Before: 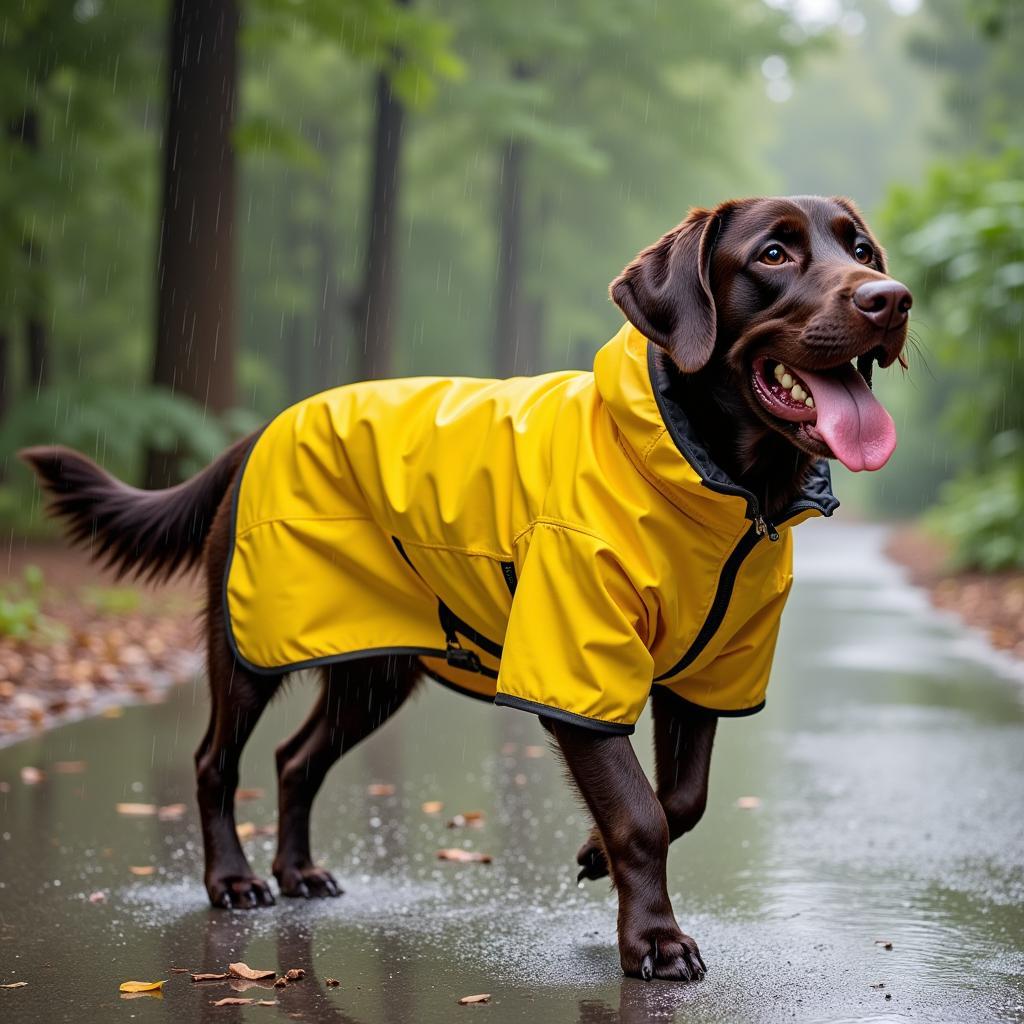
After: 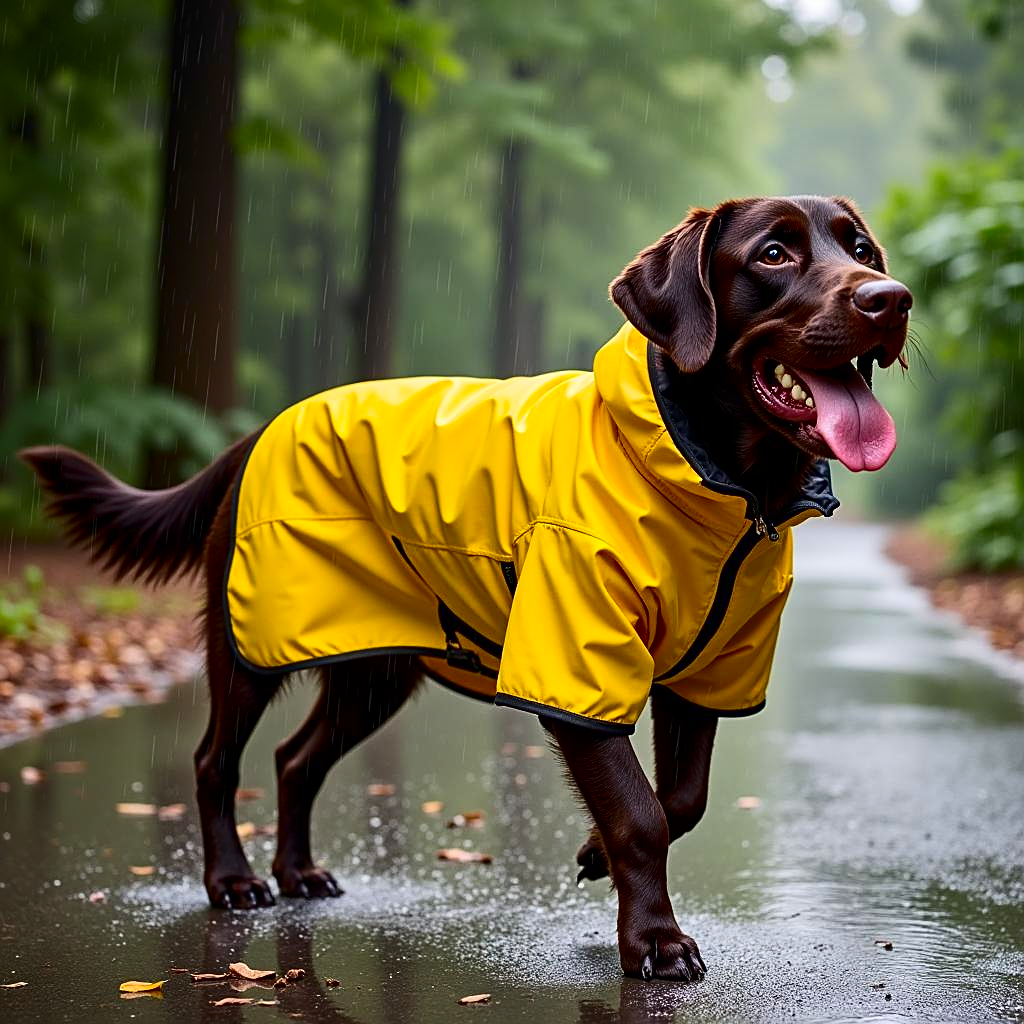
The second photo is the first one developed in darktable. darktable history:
sharpen: on, module defaults
shadows and highlights: shadows 19.13, highlights -83.41, soften with gaussian
contrast brightness saturation: contrast 0.21, brightness -0.11, saturation 0.21
